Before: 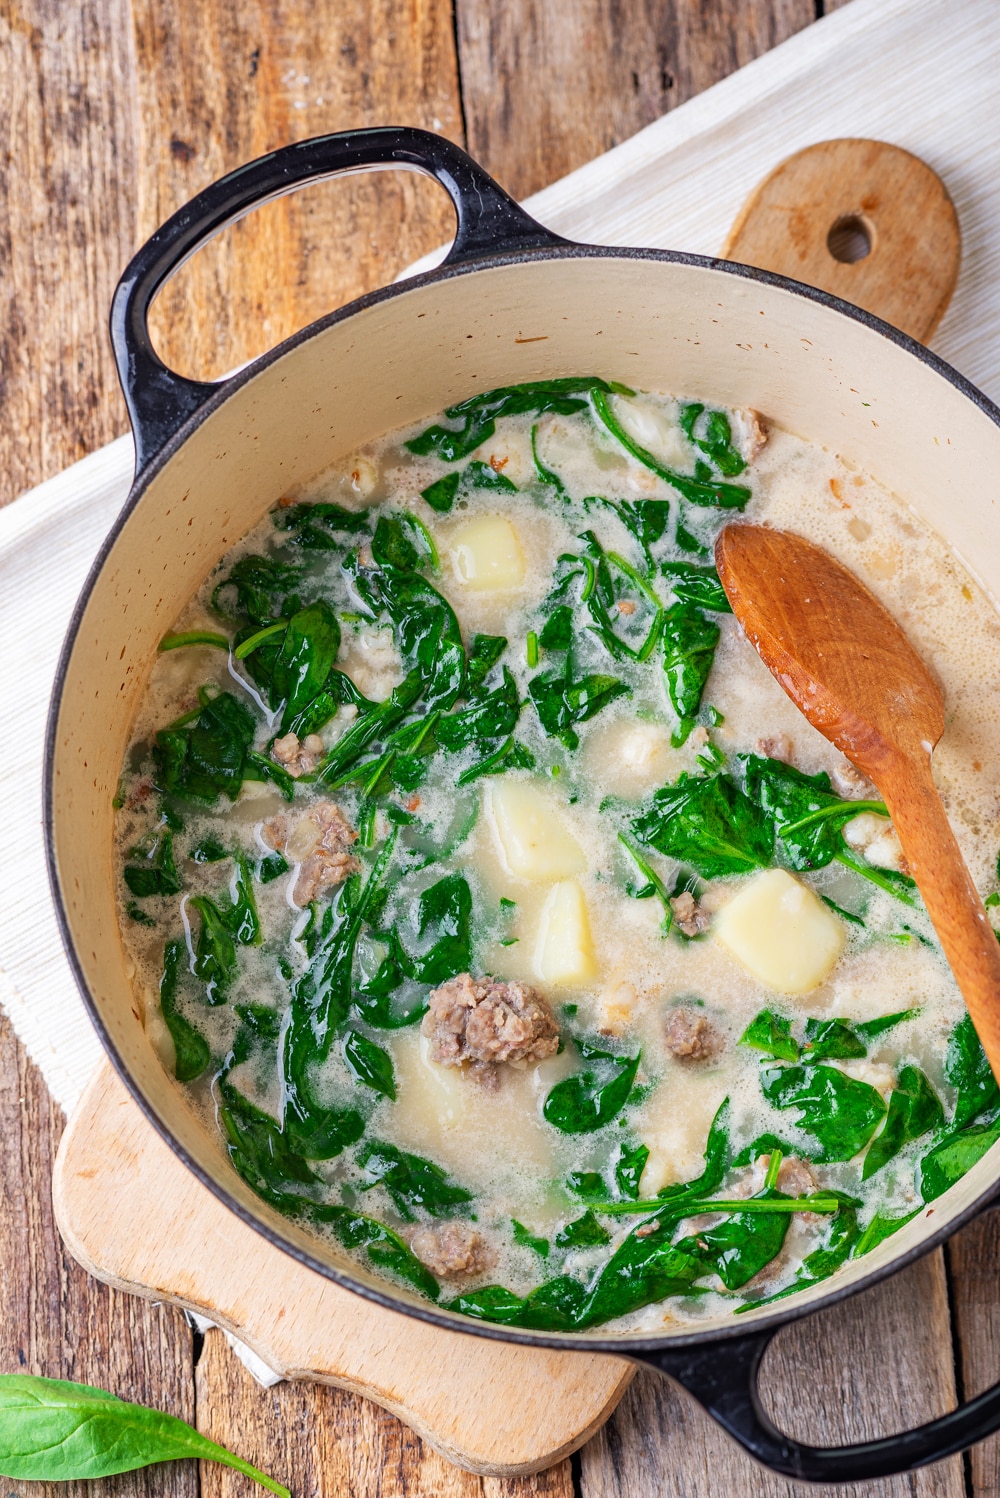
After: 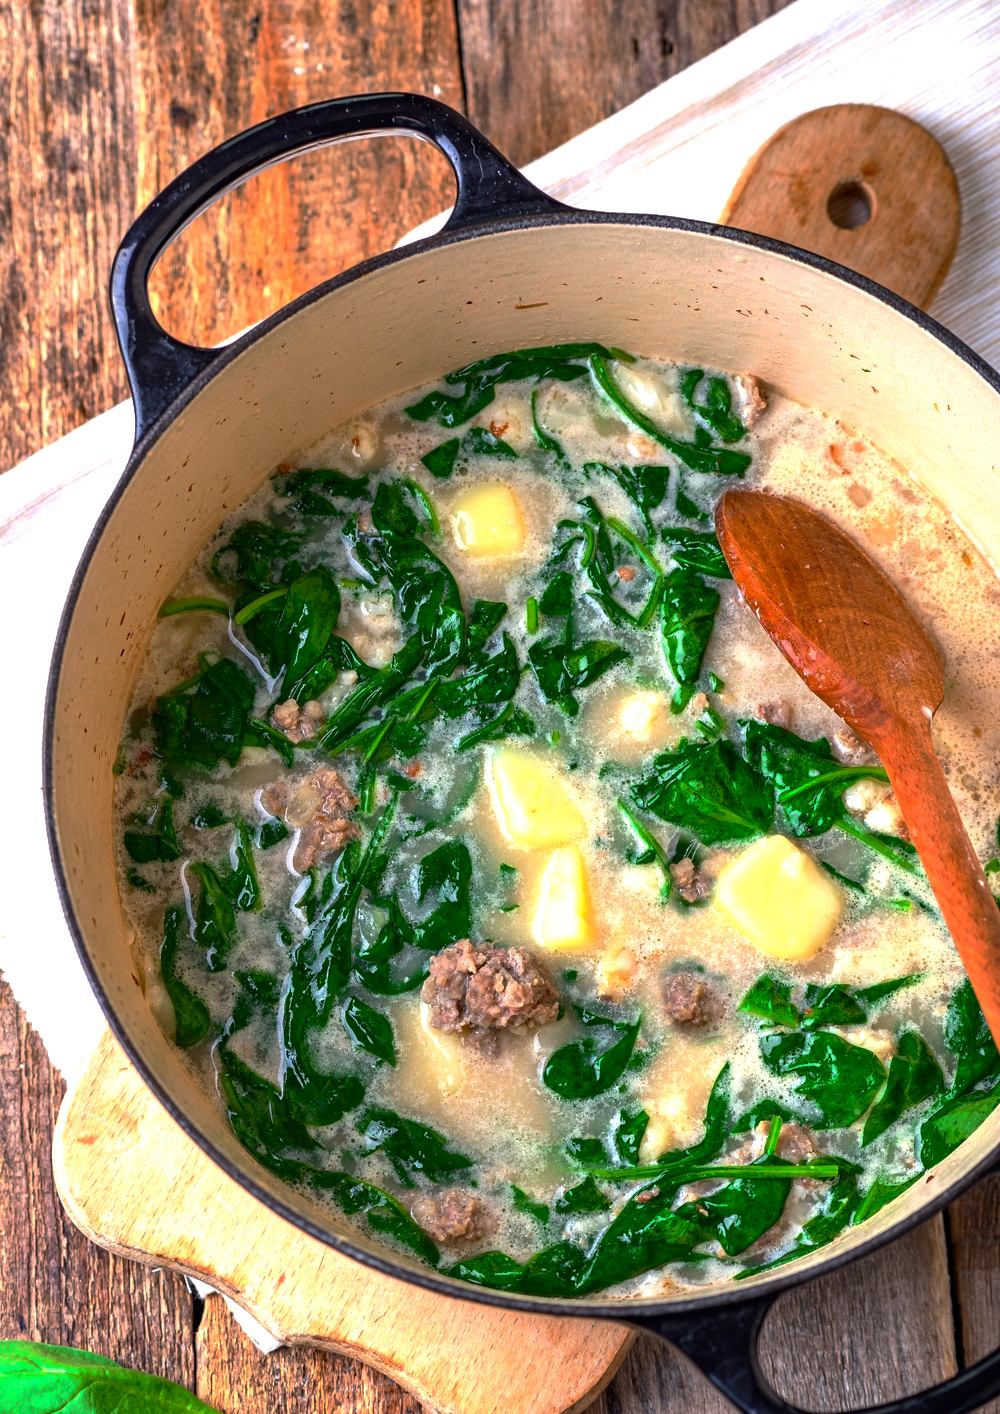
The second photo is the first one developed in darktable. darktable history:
contrast brightness saturation: contrast 0.131, brightness -0.047, saturation 0.161
base curve: curves: ch0 [(0, 0) (0.841, 0.609) (1, 1)], preserve colors none
exposure: exposure 0.507 EV, compensate highlight preservation false
crop and rotate: top 2.295%, bottom 3.263%
